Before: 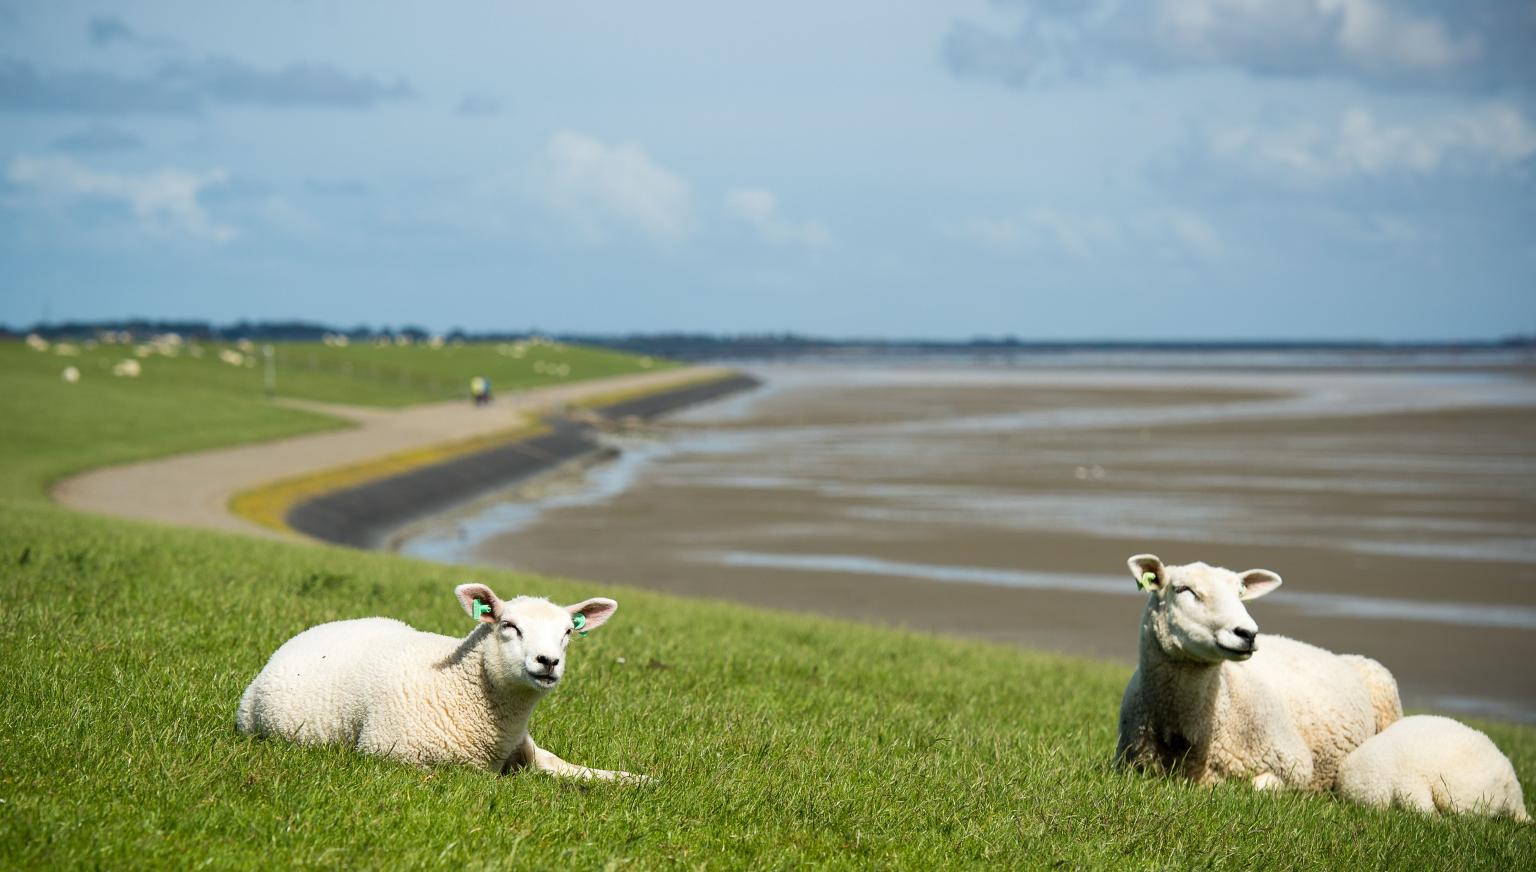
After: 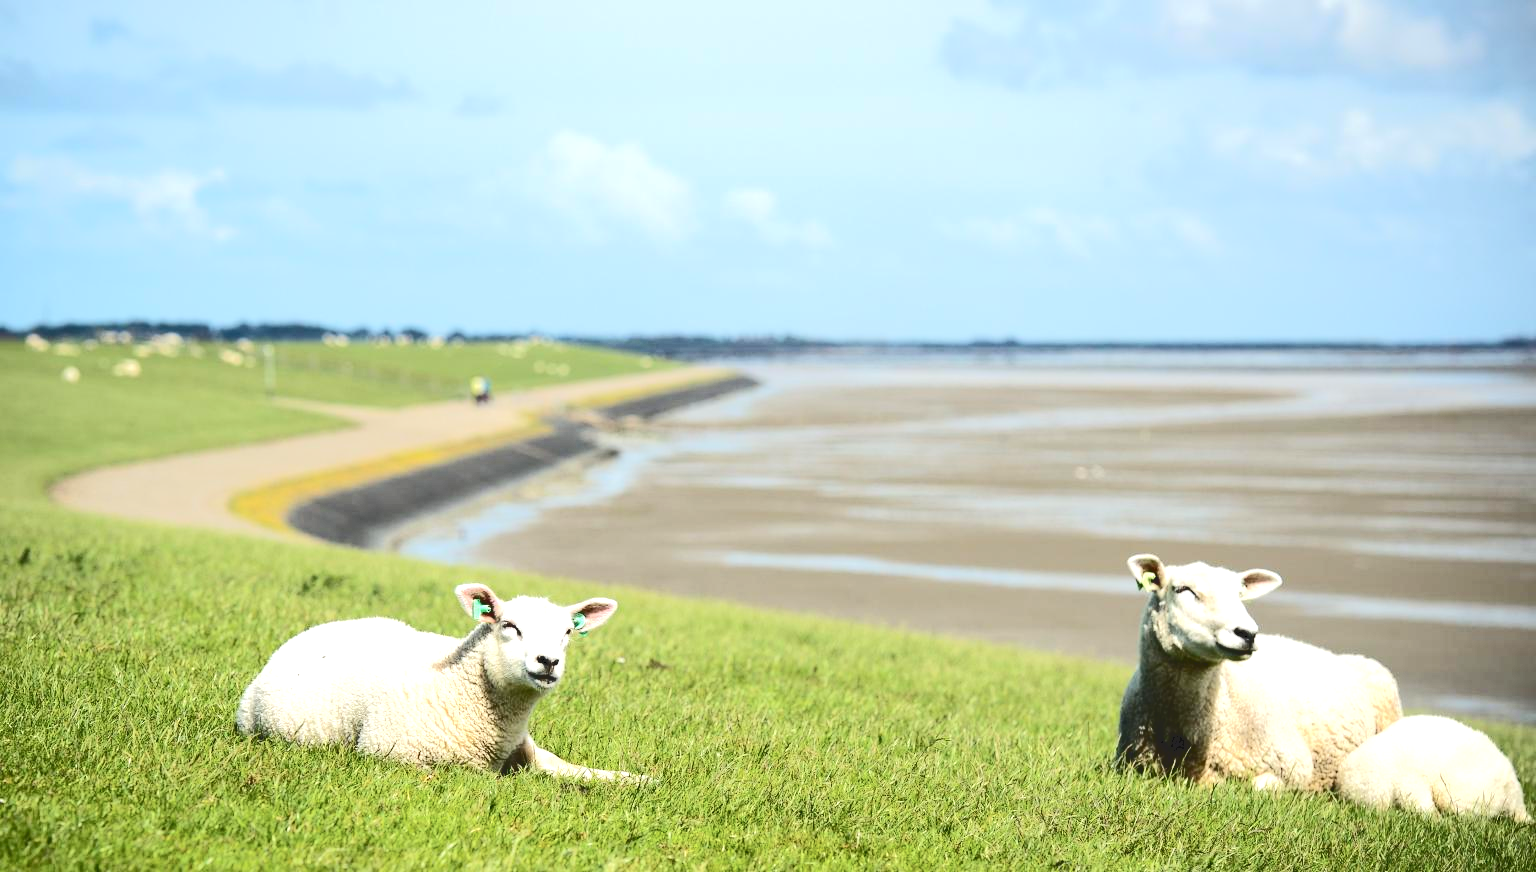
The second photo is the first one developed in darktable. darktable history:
tone curve: curves: ch0 [(0, 0) (0.003, 0.13) (0.011, 0.13) (0.025, 0.134) (0.044, 0.136) (0.069, 0.139) (0.1, 0.144) (0.136, 0.151) (0.177, 0.171) (0.224, 0.2) (0.277, 0.247) (0.335, 0.318) (0.399, 0.412) (0.468, 0.536) (0.543, 0.659) (0.623, 0.746) (0.709, 0.812) (0.801, 0.871) (0.898, 0.915) (1, 1)], color space Lab, independent channels, preserve colors none
exposure: exposure 0.695 EV, compensate highlight preservation false
